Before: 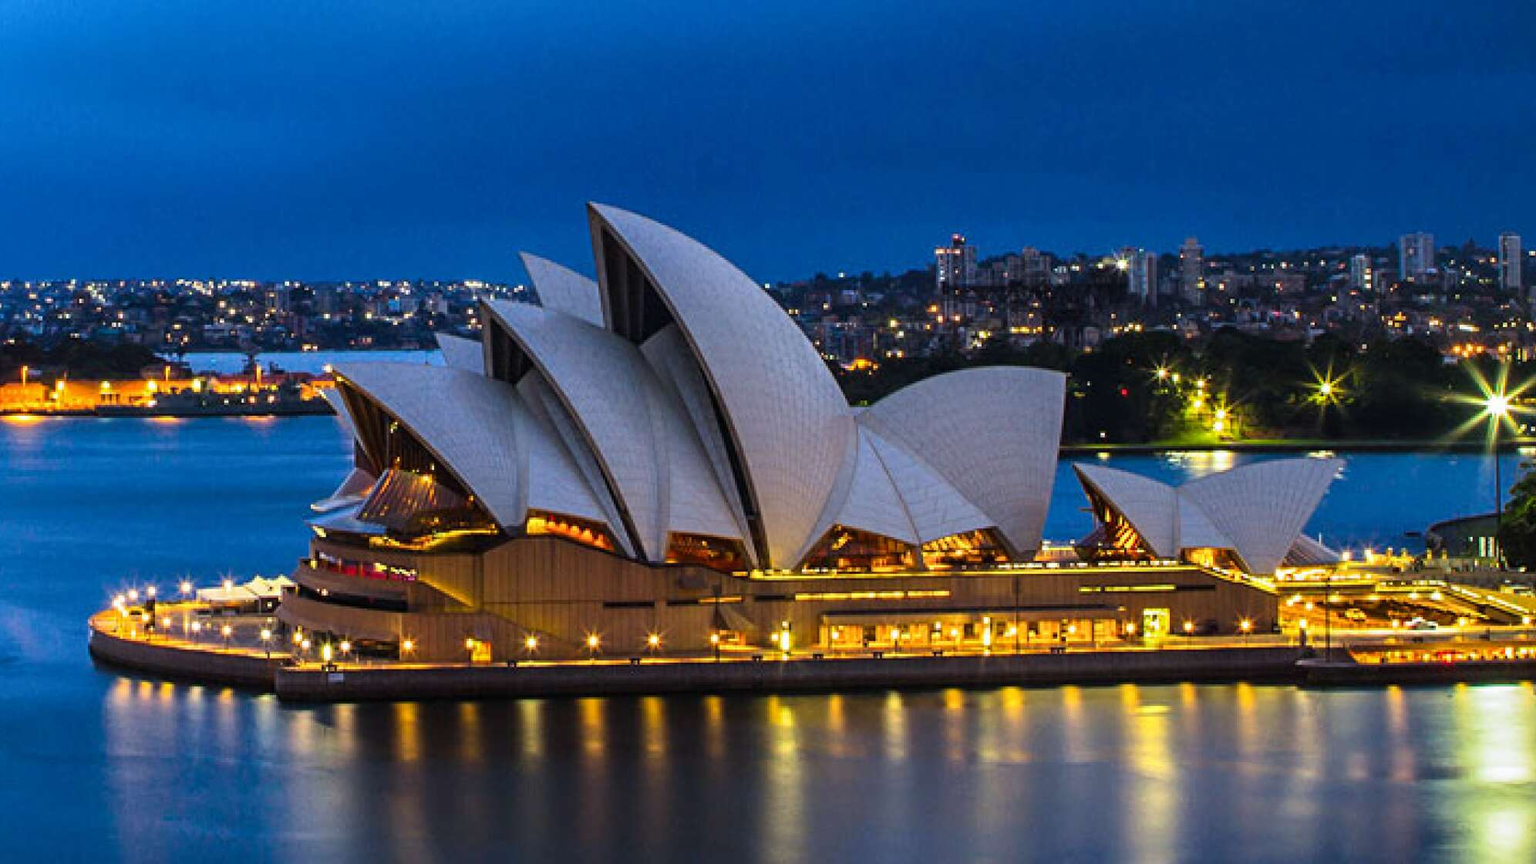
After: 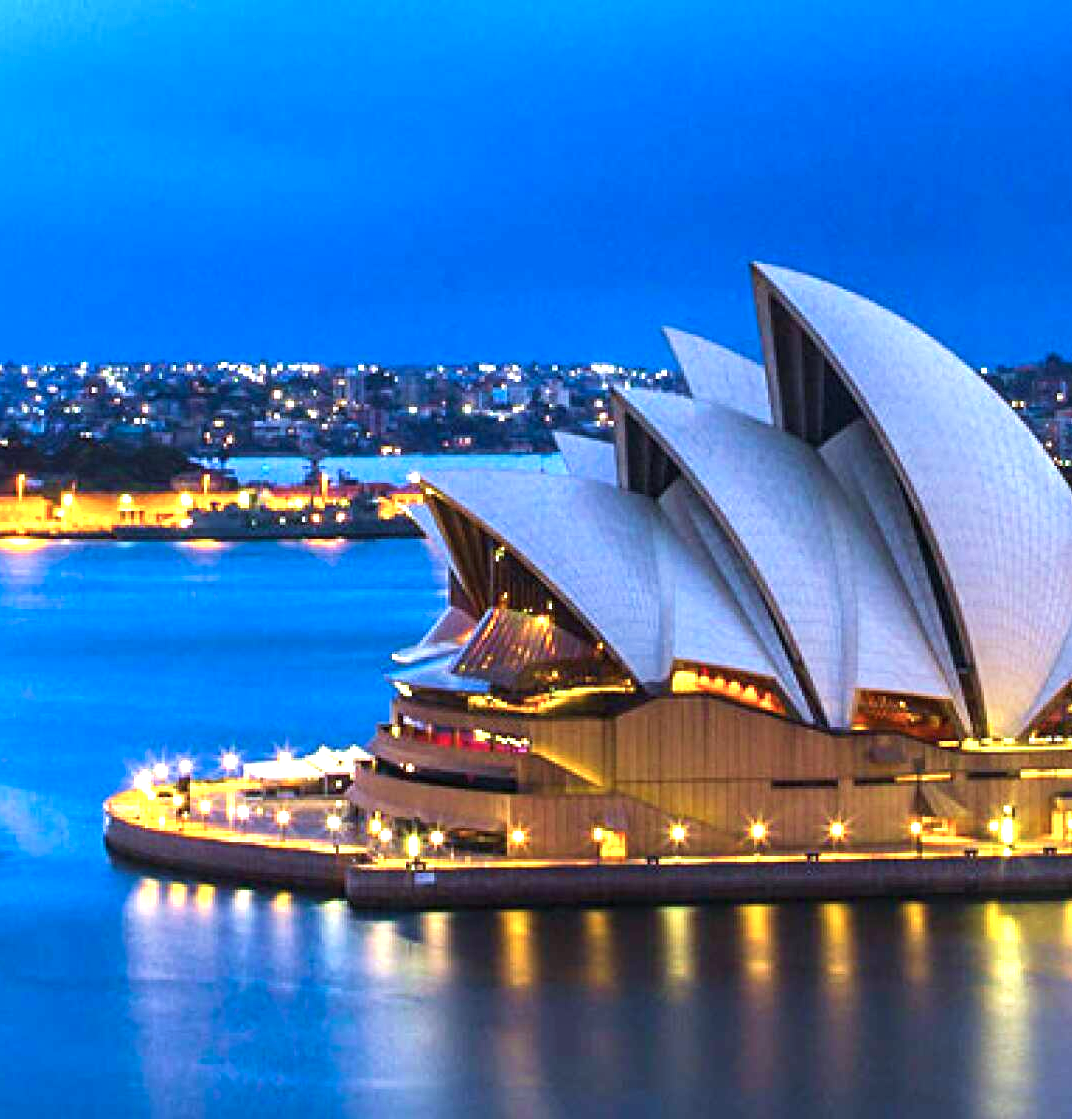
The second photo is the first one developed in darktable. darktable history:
color calibration: x 0.37, y 0.382, temperature 4313.32 K
crop: left 0.587%, right 45.588%, bottom 0.086%
velvia: on, module defaults
exposure: black level correction 0, exposure 1.2 EV, compensate highlight preservation false
